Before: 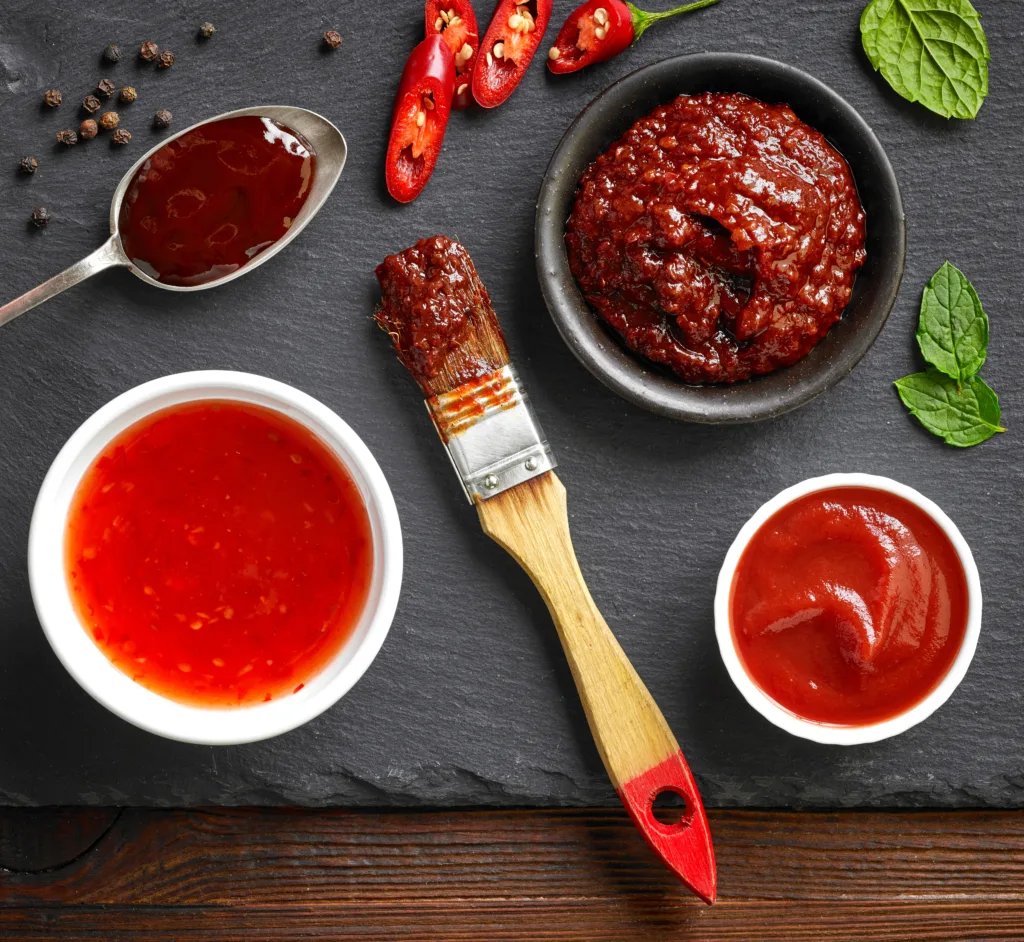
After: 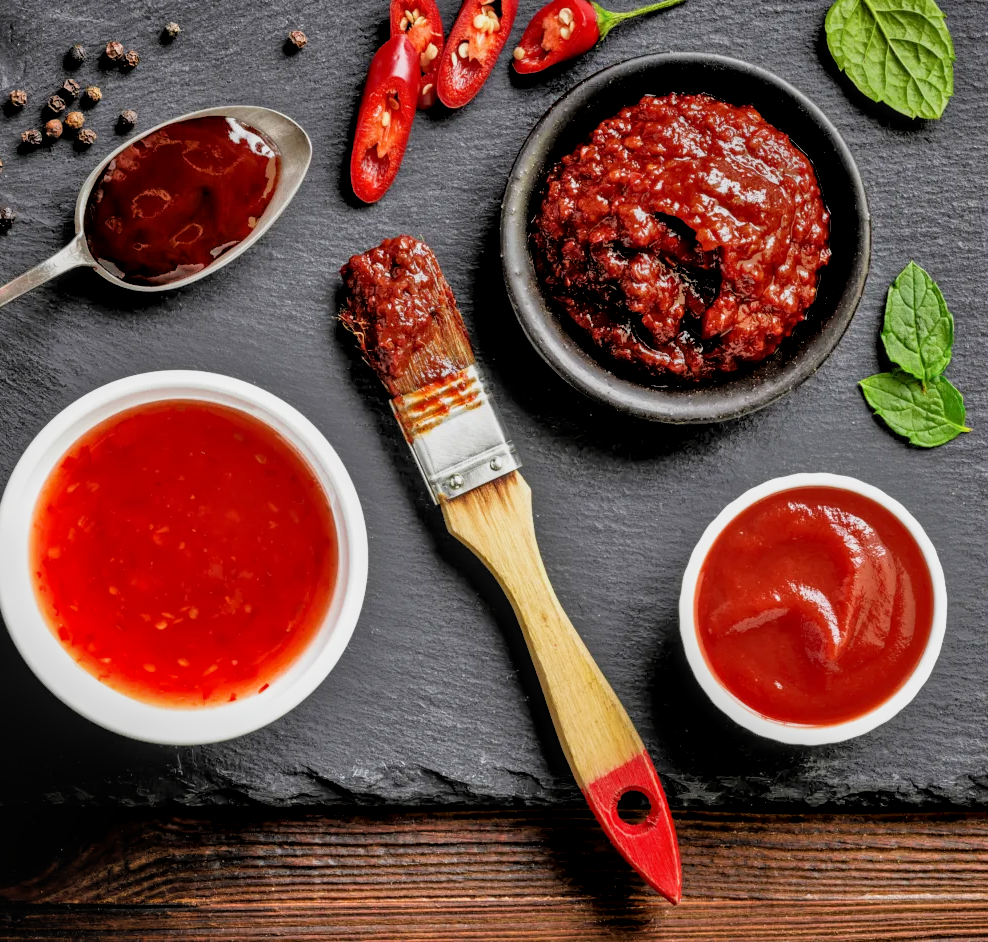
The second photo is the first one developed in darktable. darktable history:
tone equalizer: -8 EV -0.535 EV, -7 EV -0.313 EV, -6 EV -0.097 EV, -5 EV 0.375 EV, -4 EV 0.986 EV, -3 EV 0.791 EV, -2 EV -0.006 EV, -1 EV 0.144 EV, +0 EV -0.019 EV, mask exposure compensation -0.493 EV
crop and rotate: left 3.445%
local contrast: on, module defaults
filmic rgb: black relative exposure -5.07 EV, white relative exposure 3.98 EV, hardness 2.89, contrast 1.301
